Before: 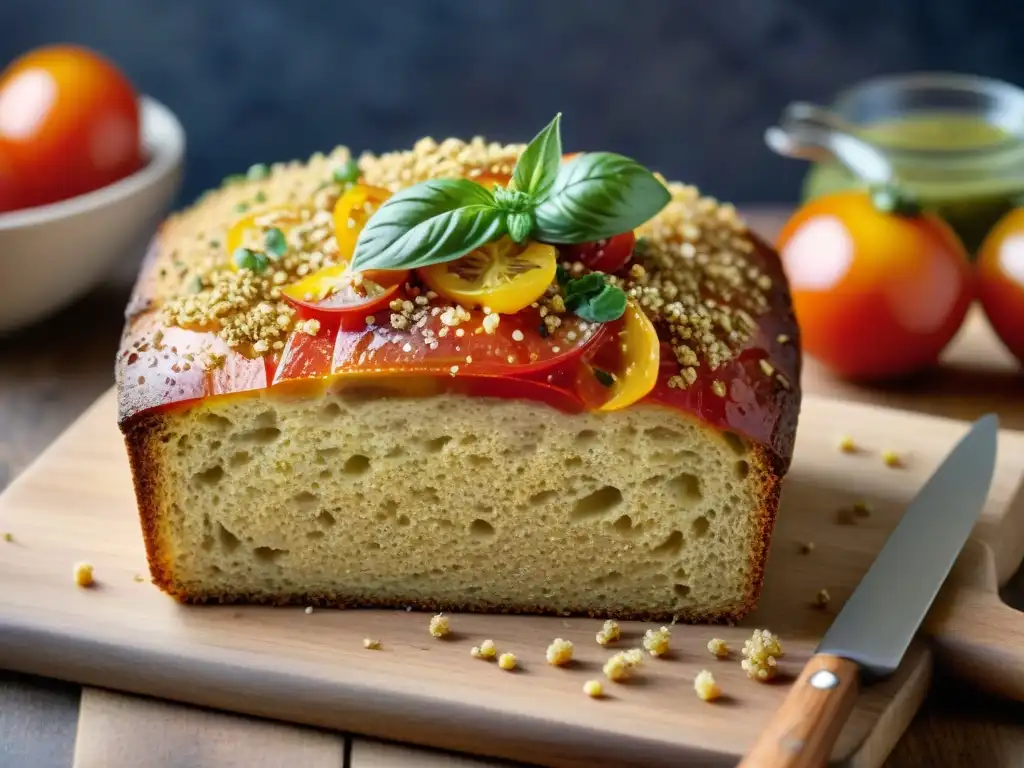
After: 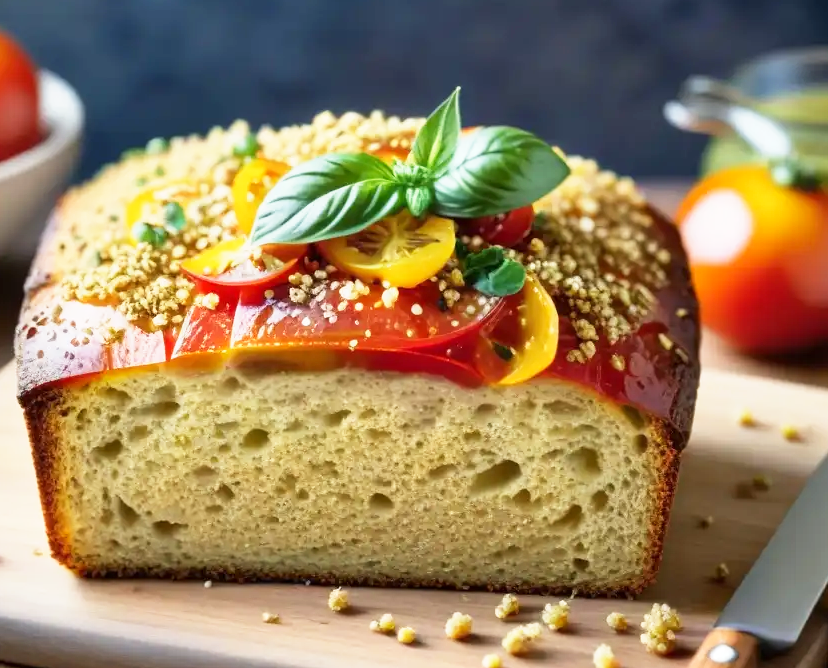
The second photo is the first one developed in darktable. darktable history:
crop: left 9.929%, top 3.475%, right 9.188%, bottom 9.529%
base curve: curves: ch0 [(0, 0) (0.579, 0.807) (1, 1)], preserve colors none
